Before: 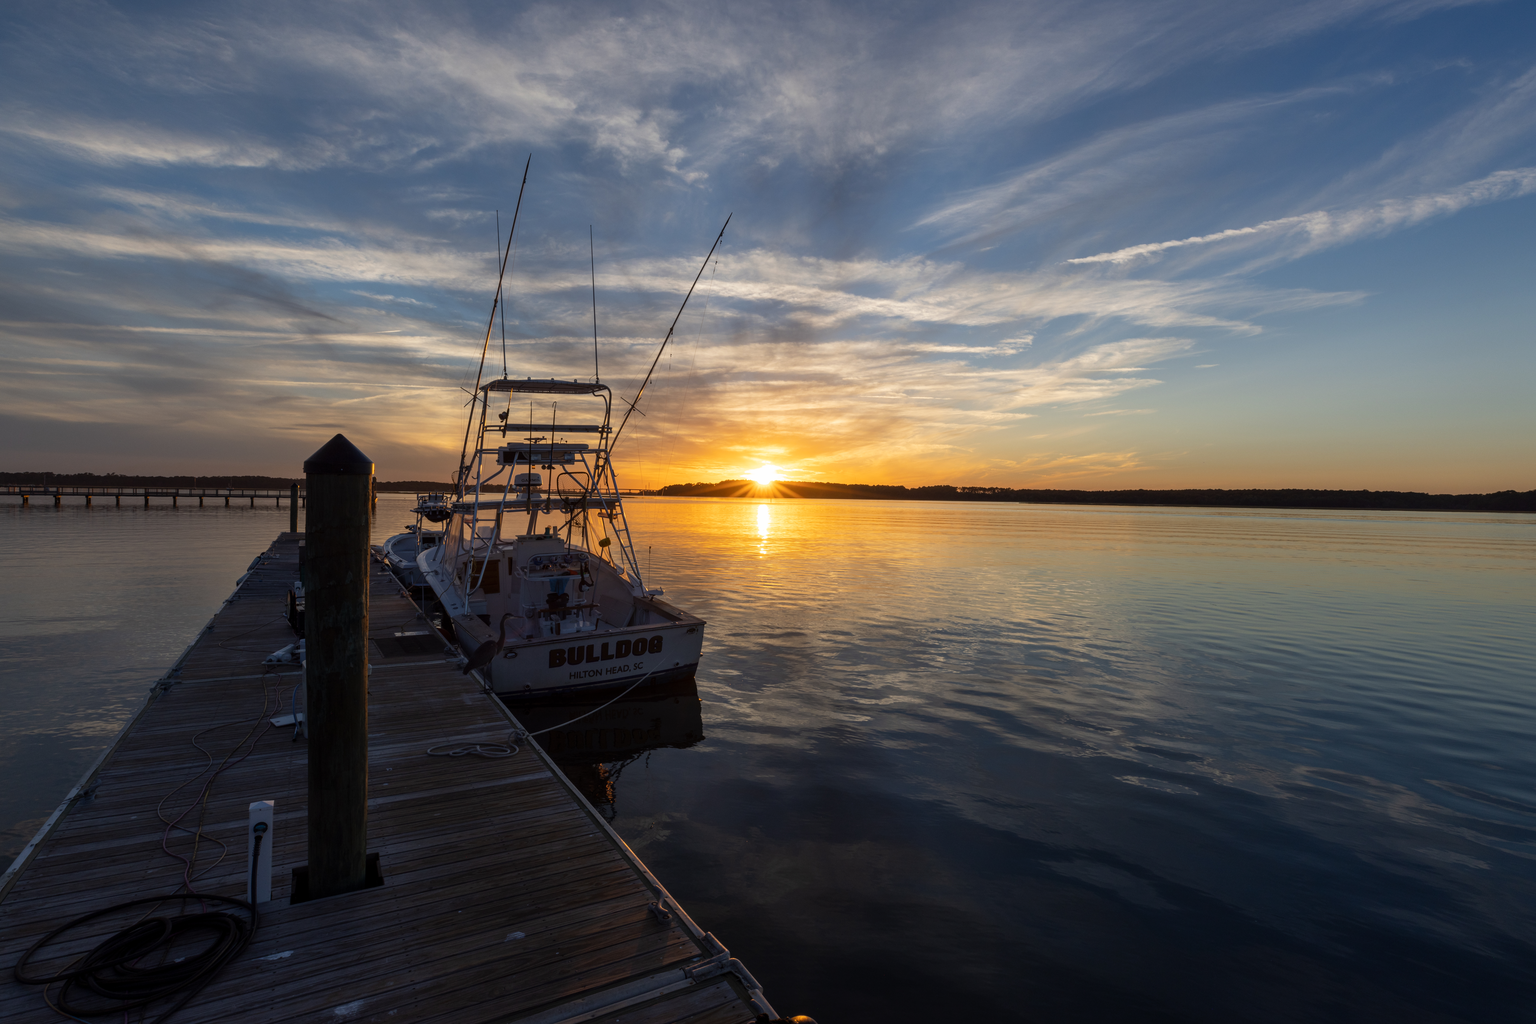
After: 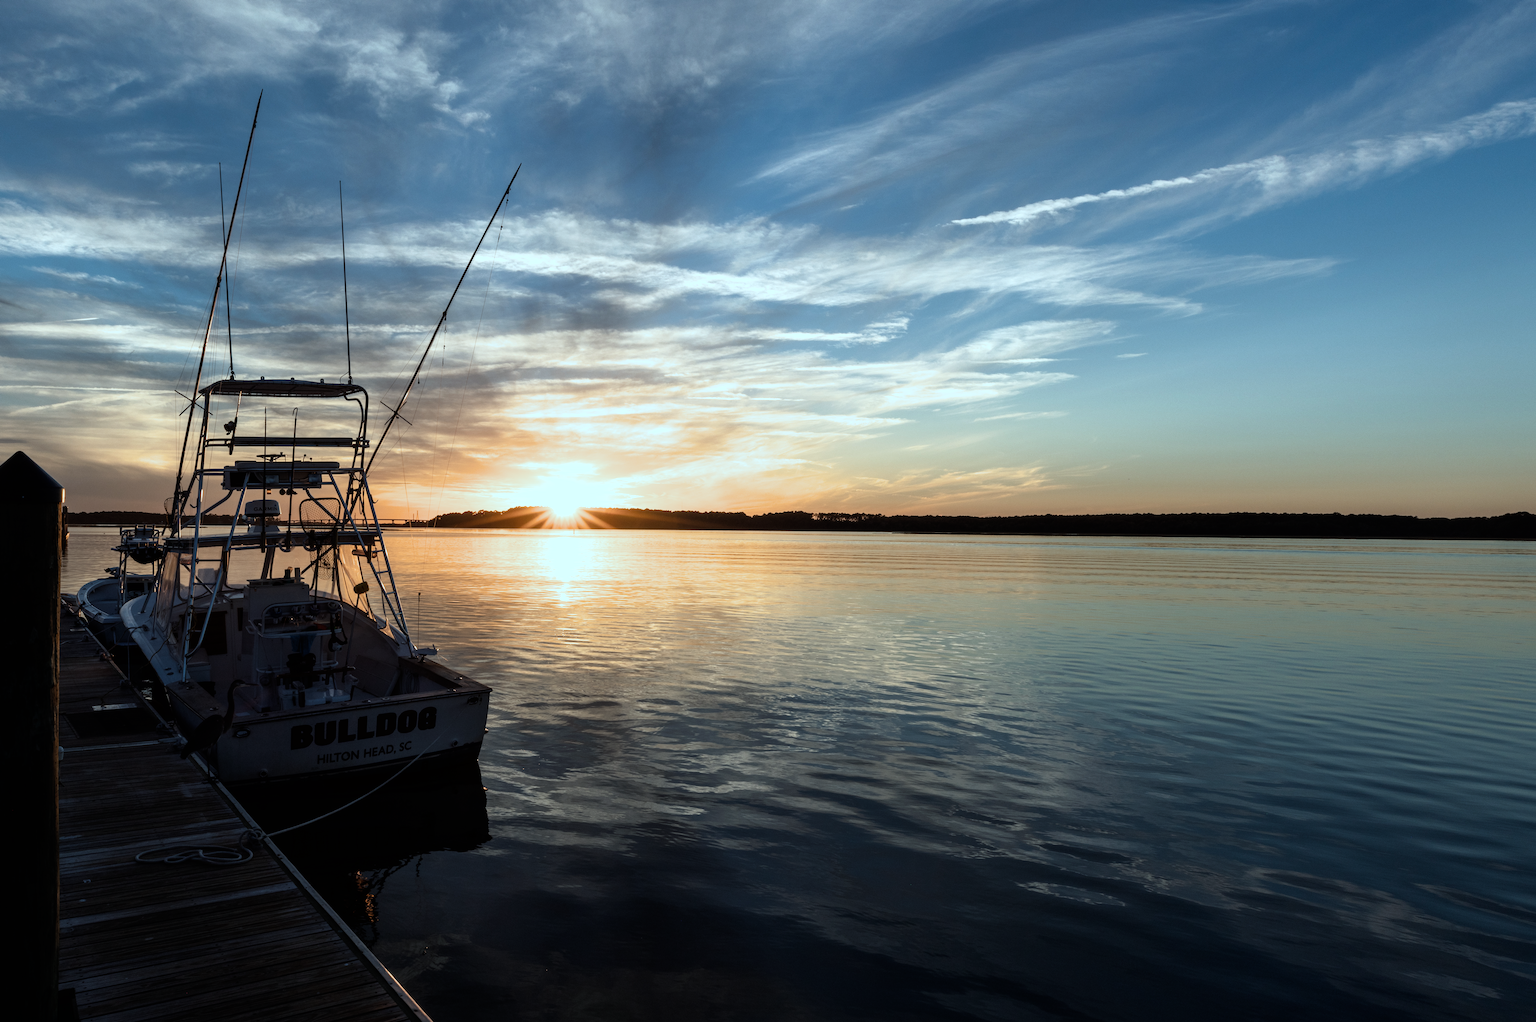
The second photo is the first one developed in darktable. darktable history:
crop and rotate: left 20.74%, top 7.912%, right 0.375%, bottom 13.378%
color correction: highlights a* -11.71, highlights b* -15.58
filmic rgb: white relative exposure 2.2 EV, hardness 6.97
rotate and perspective: rotation -0.45°, automatic cropping original format, crop left 0.008, crop right 0.992, crop top 0.012, crop bottom 0.988
